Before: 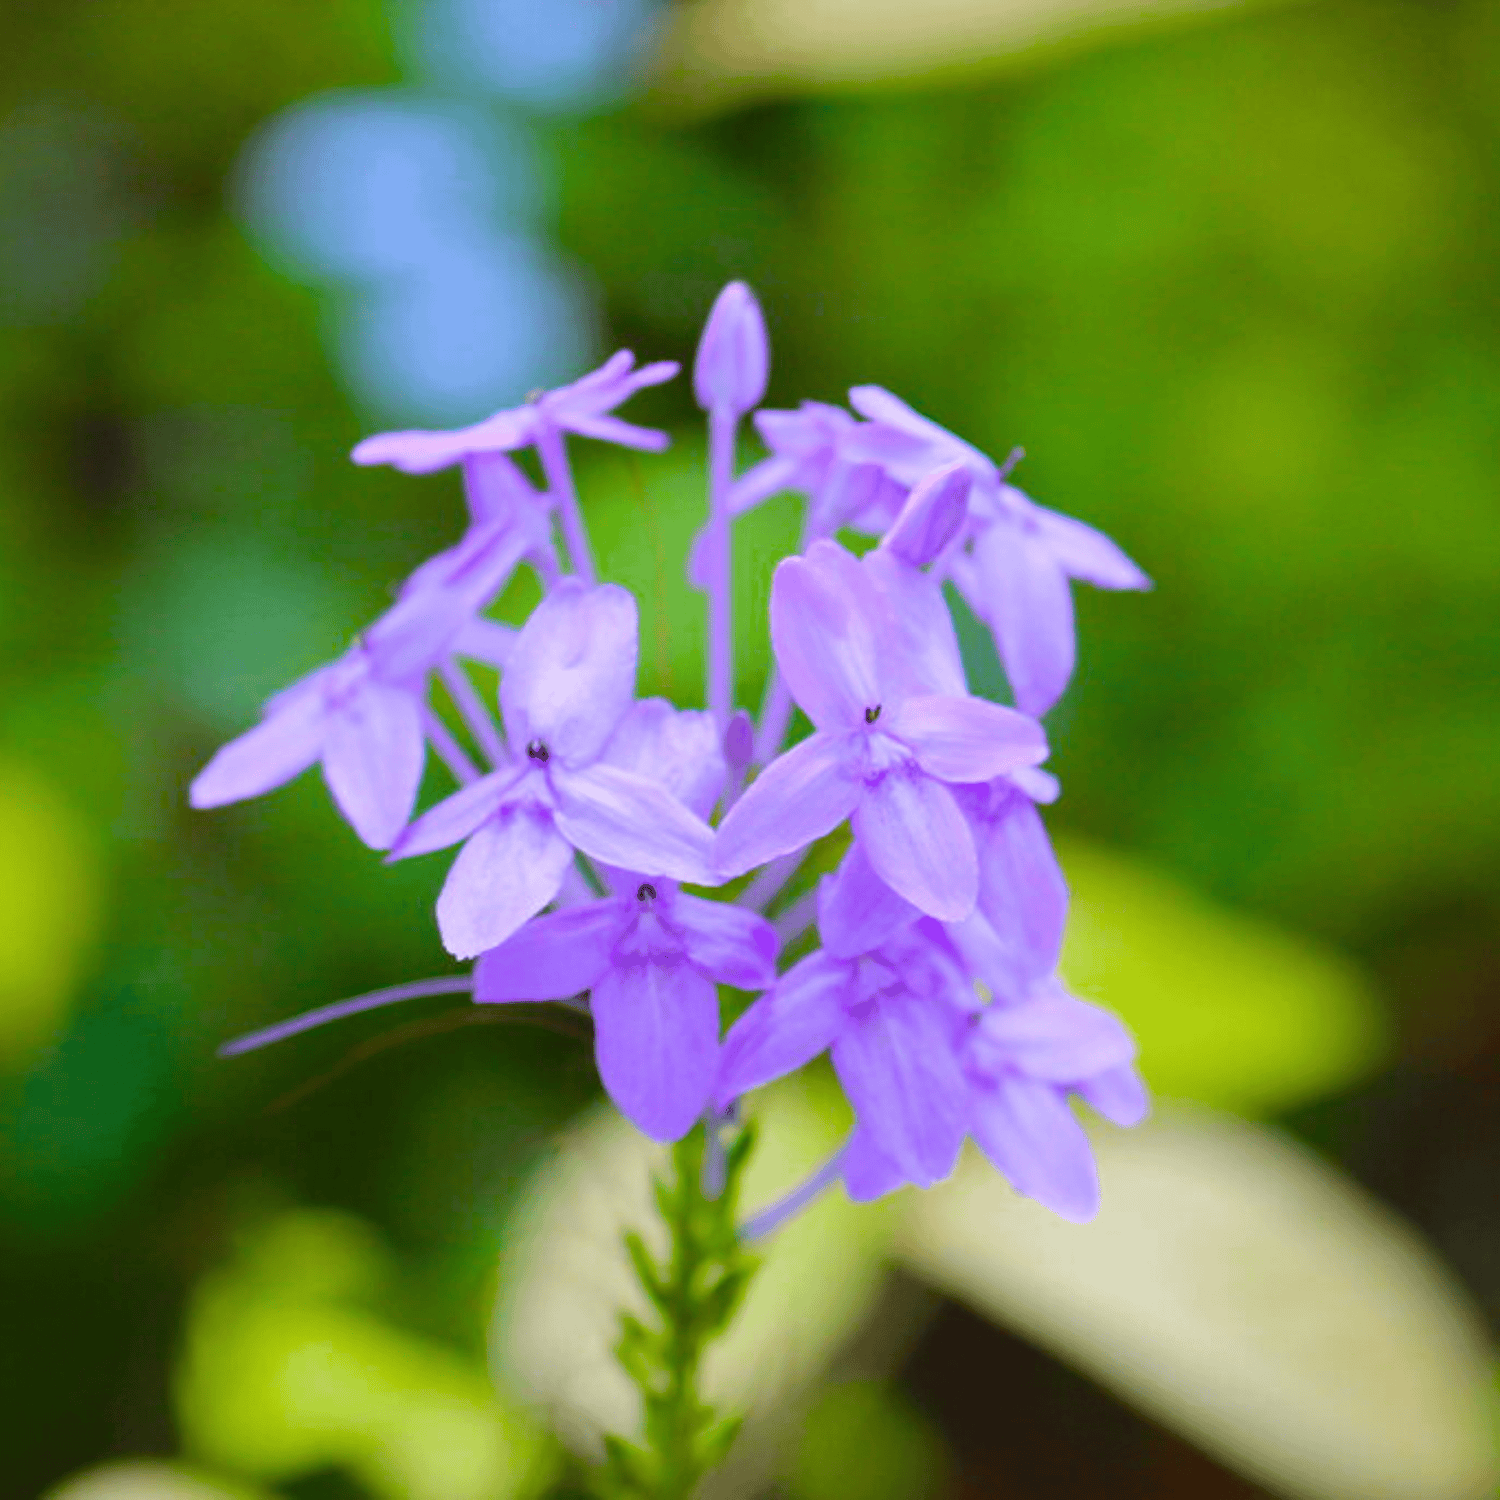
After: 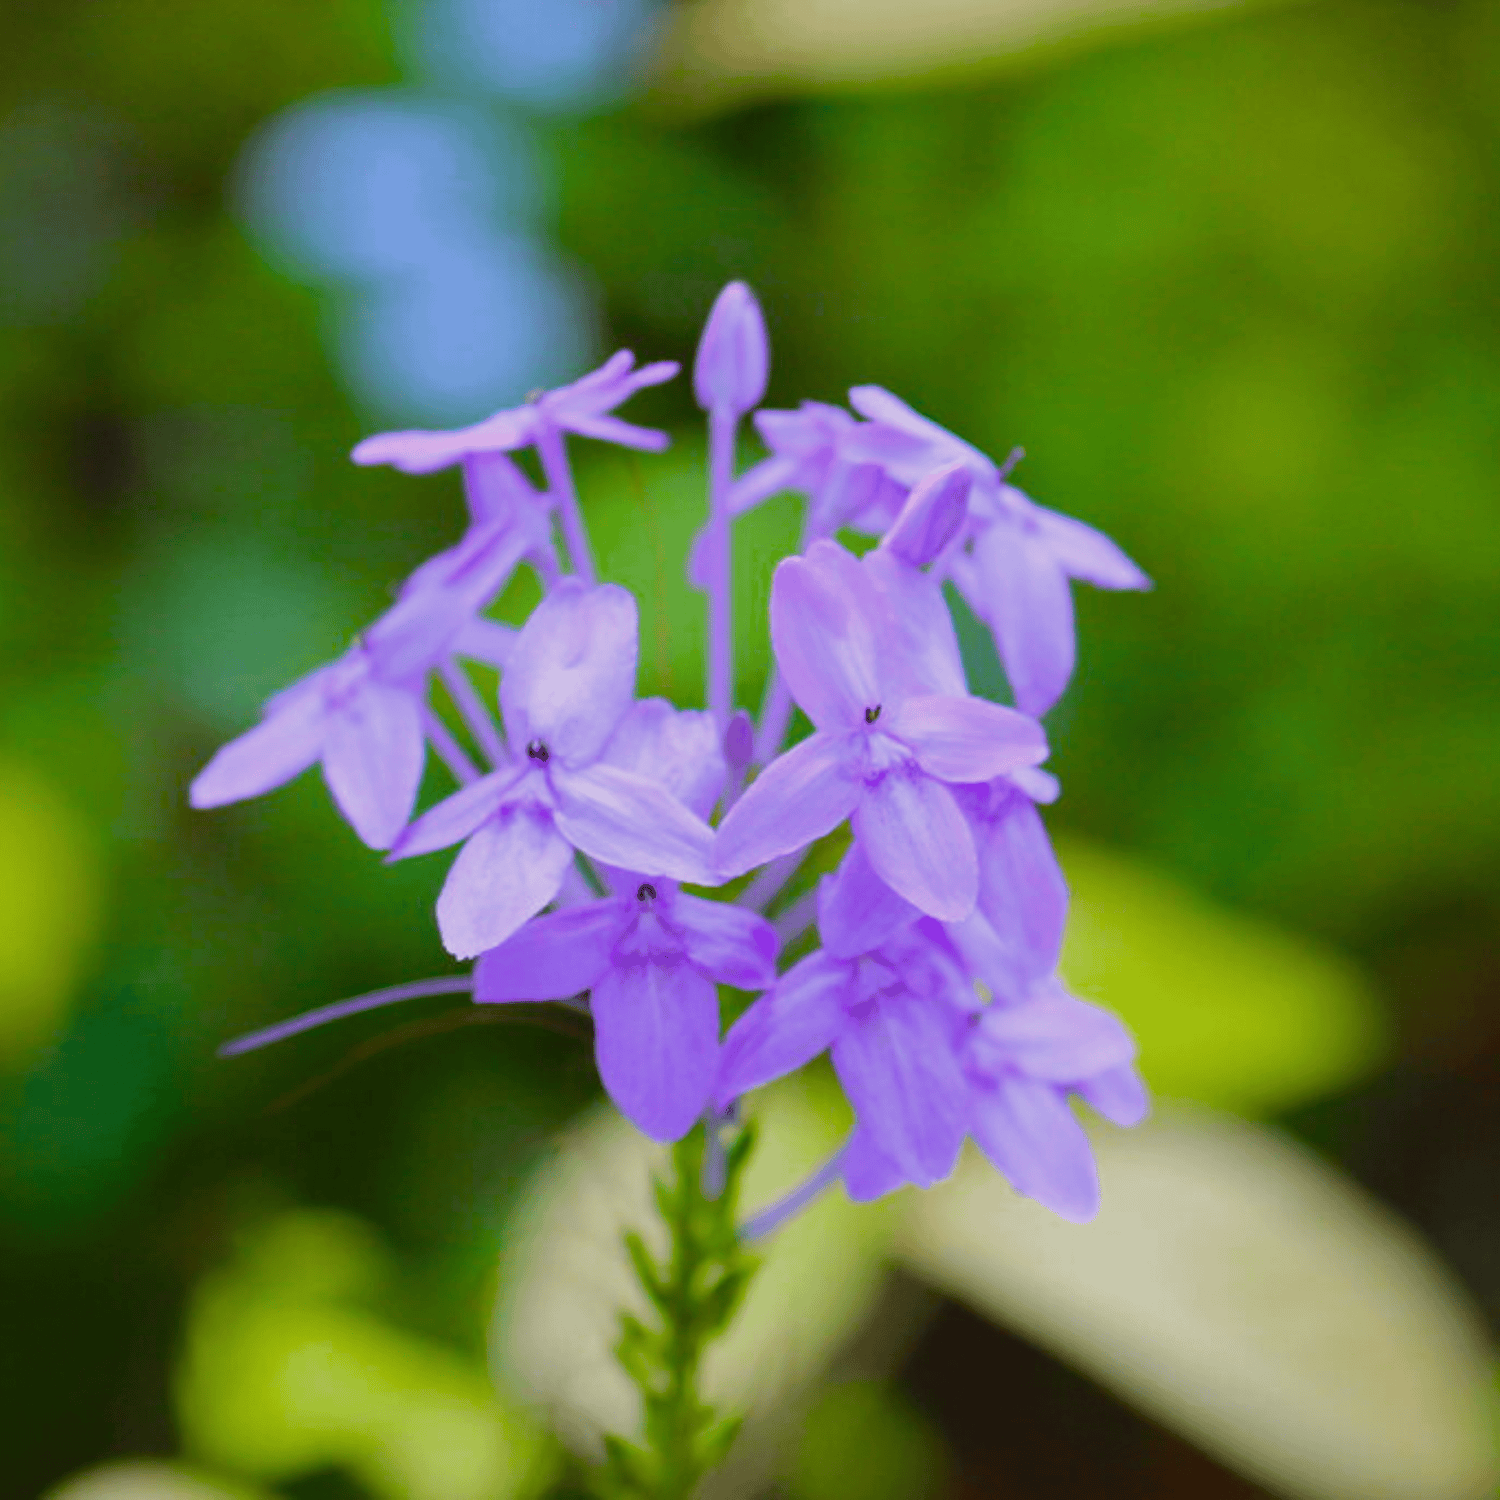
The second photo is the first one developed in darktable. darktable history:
exposure: exposure -0.284 EV, compensate highlight preservation false
